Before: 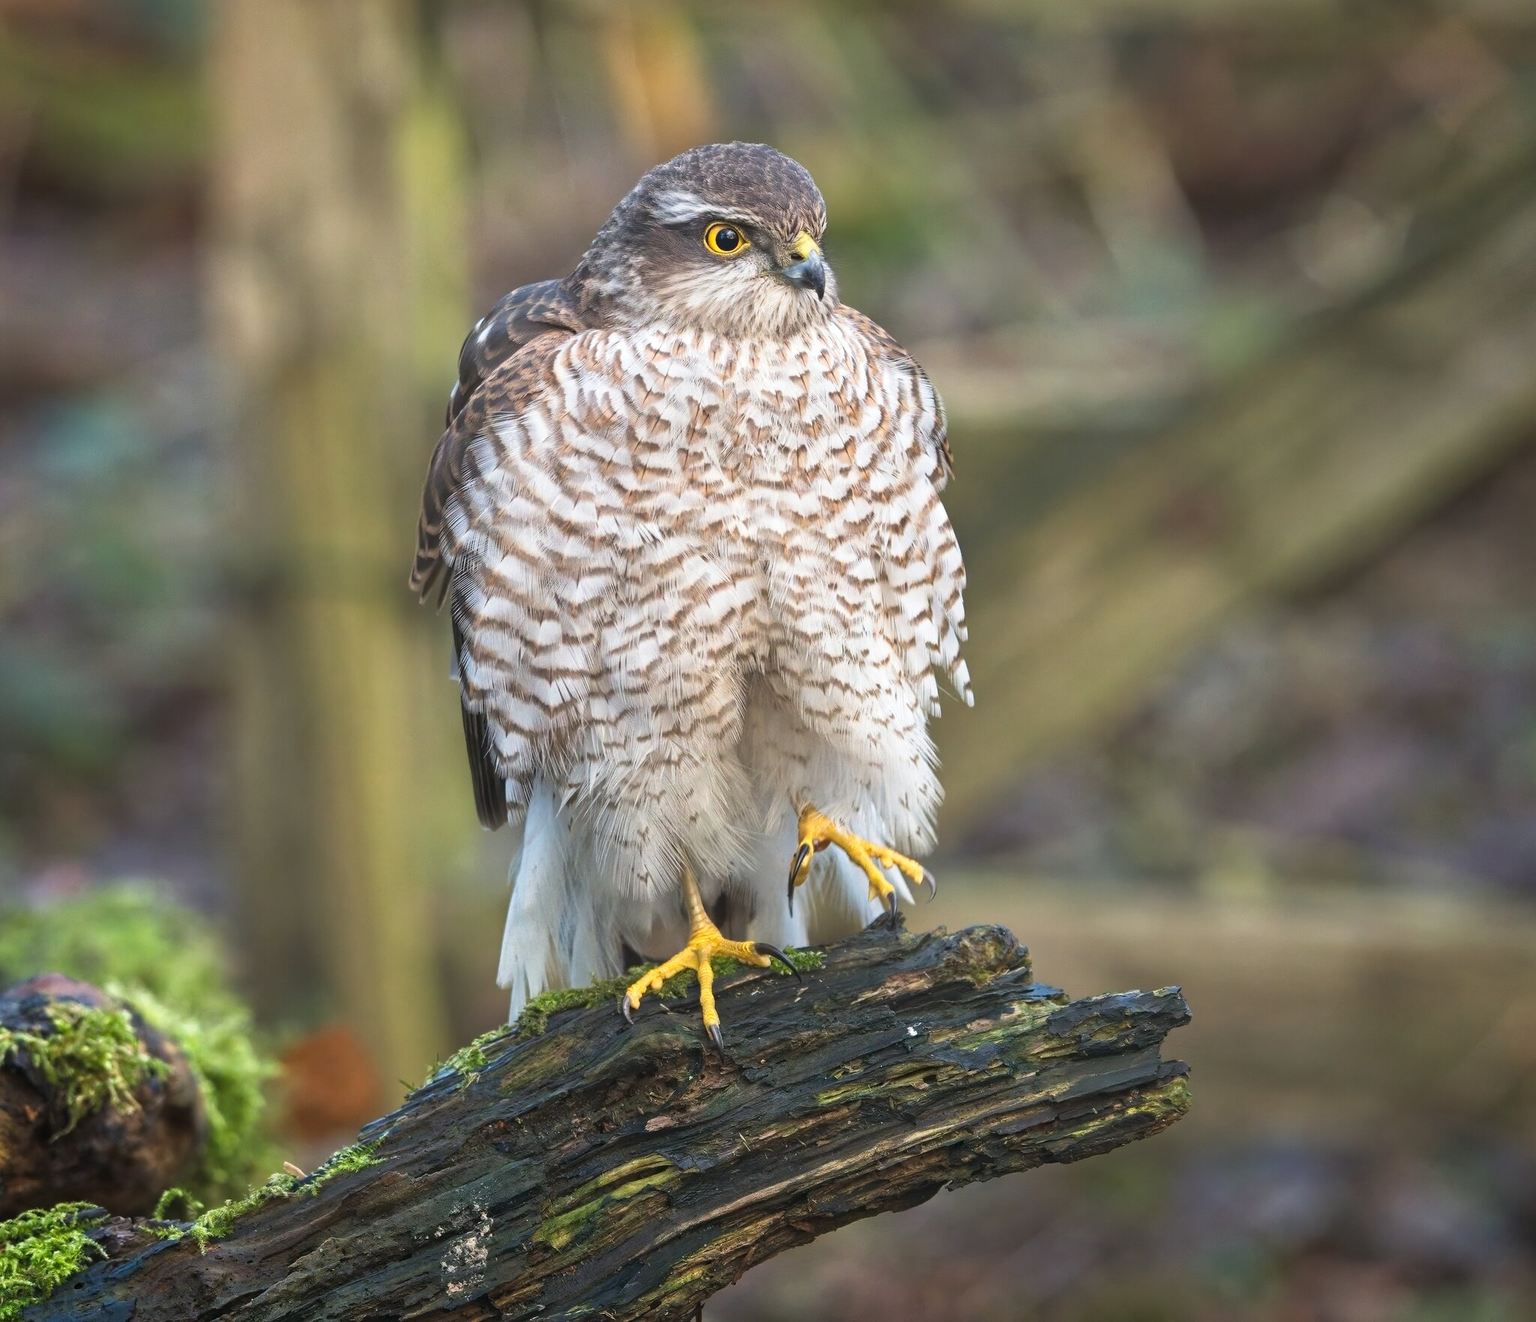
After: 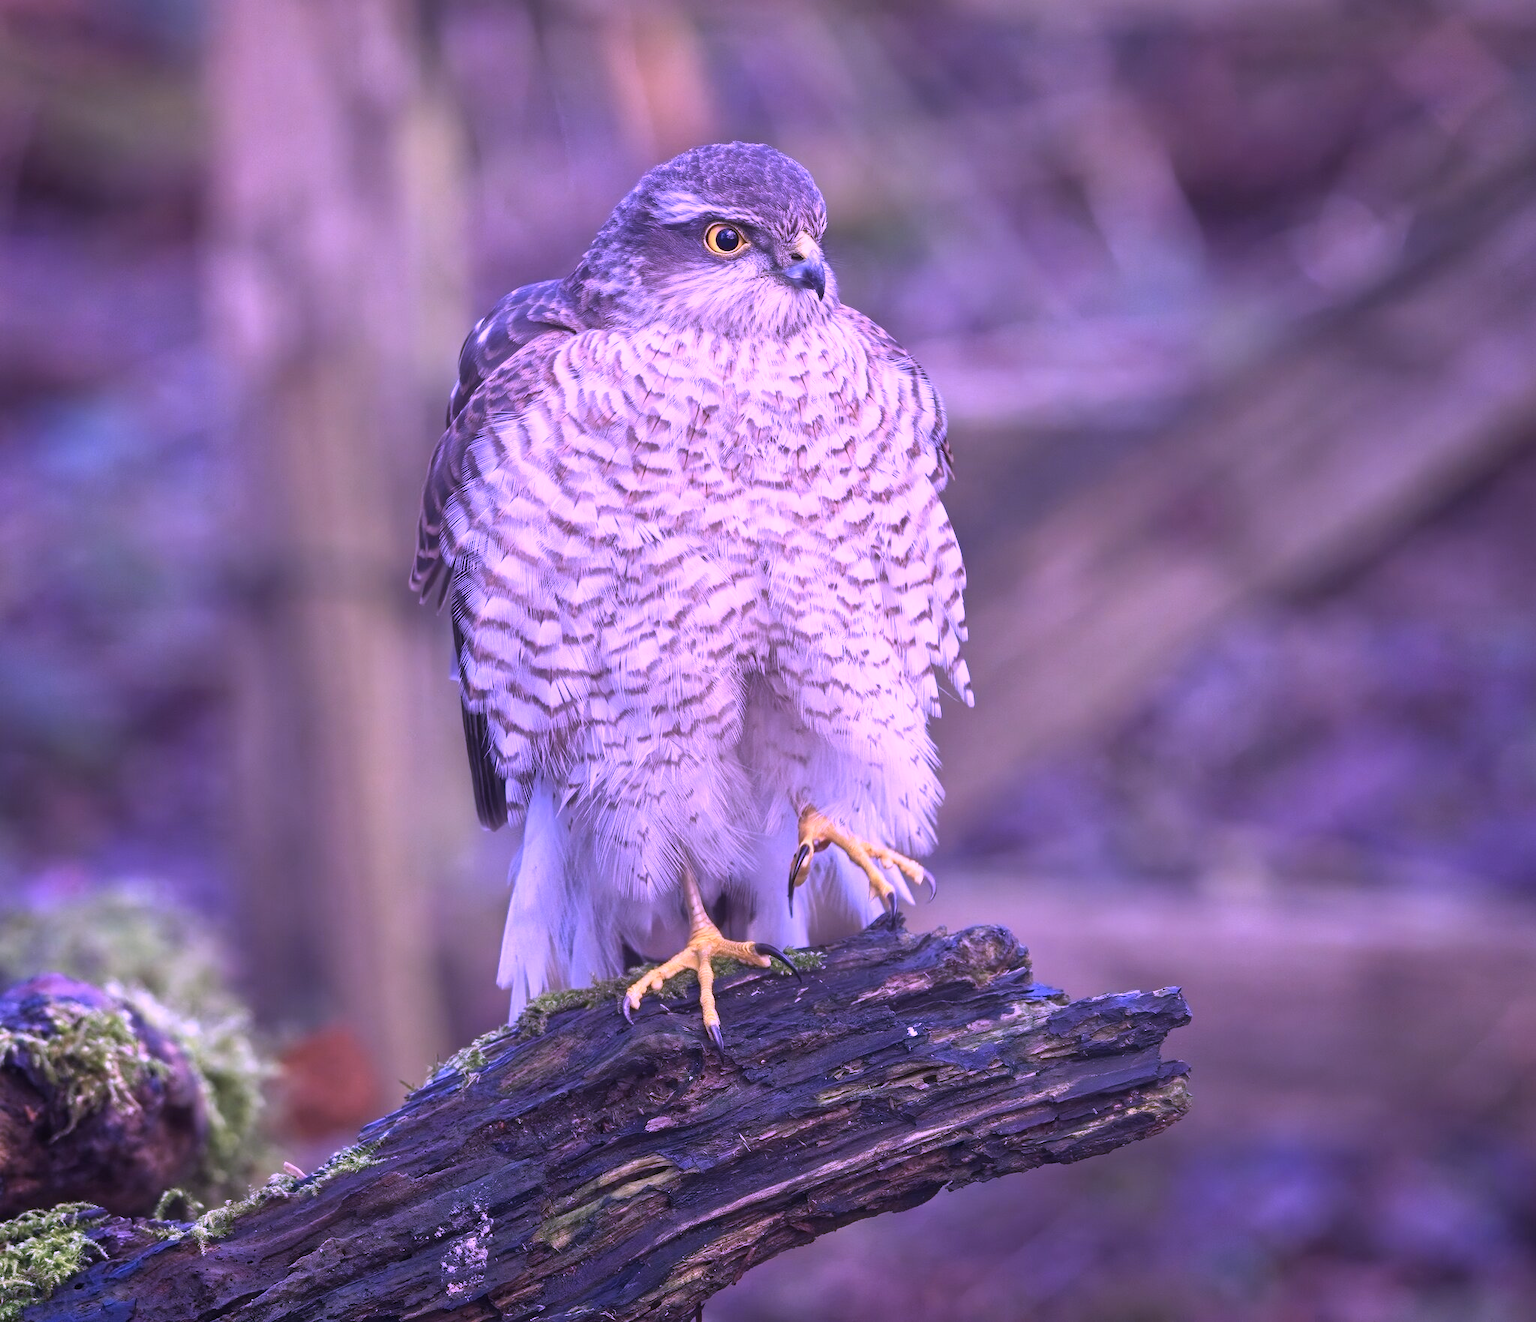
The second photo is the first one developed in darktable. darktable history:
color calibration: illuminant custom, x 0.379, y 0.48, temperature 4451.47 K
